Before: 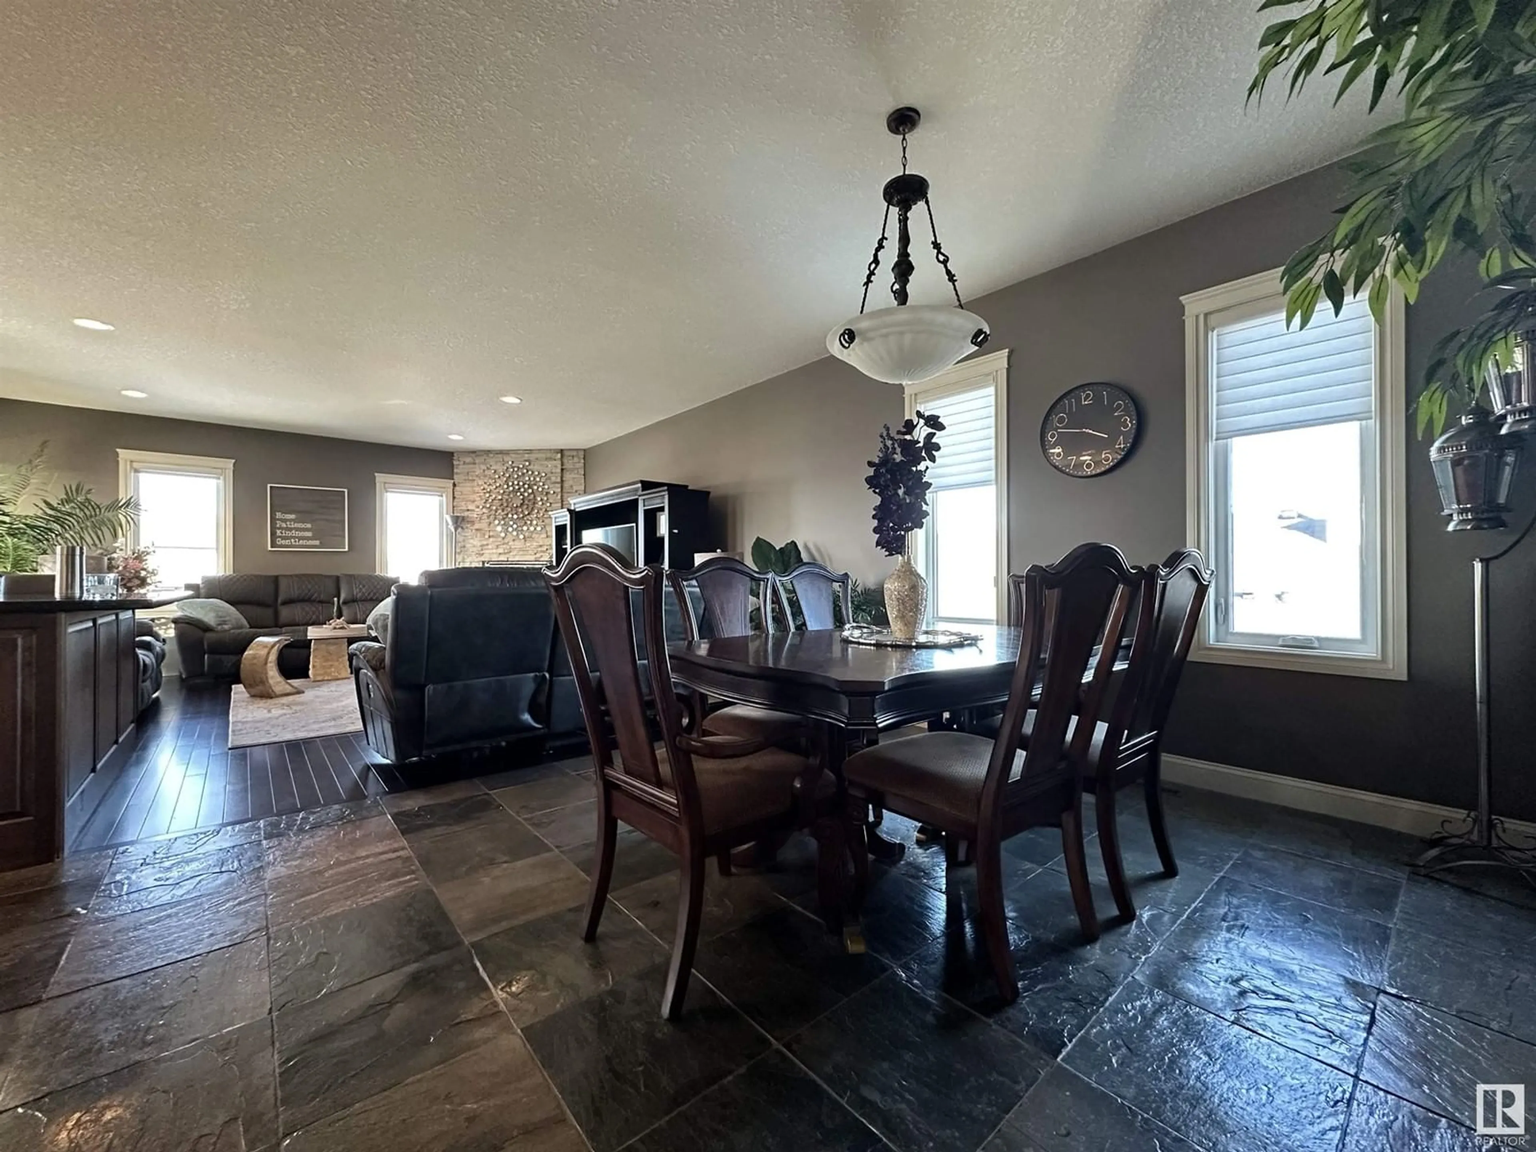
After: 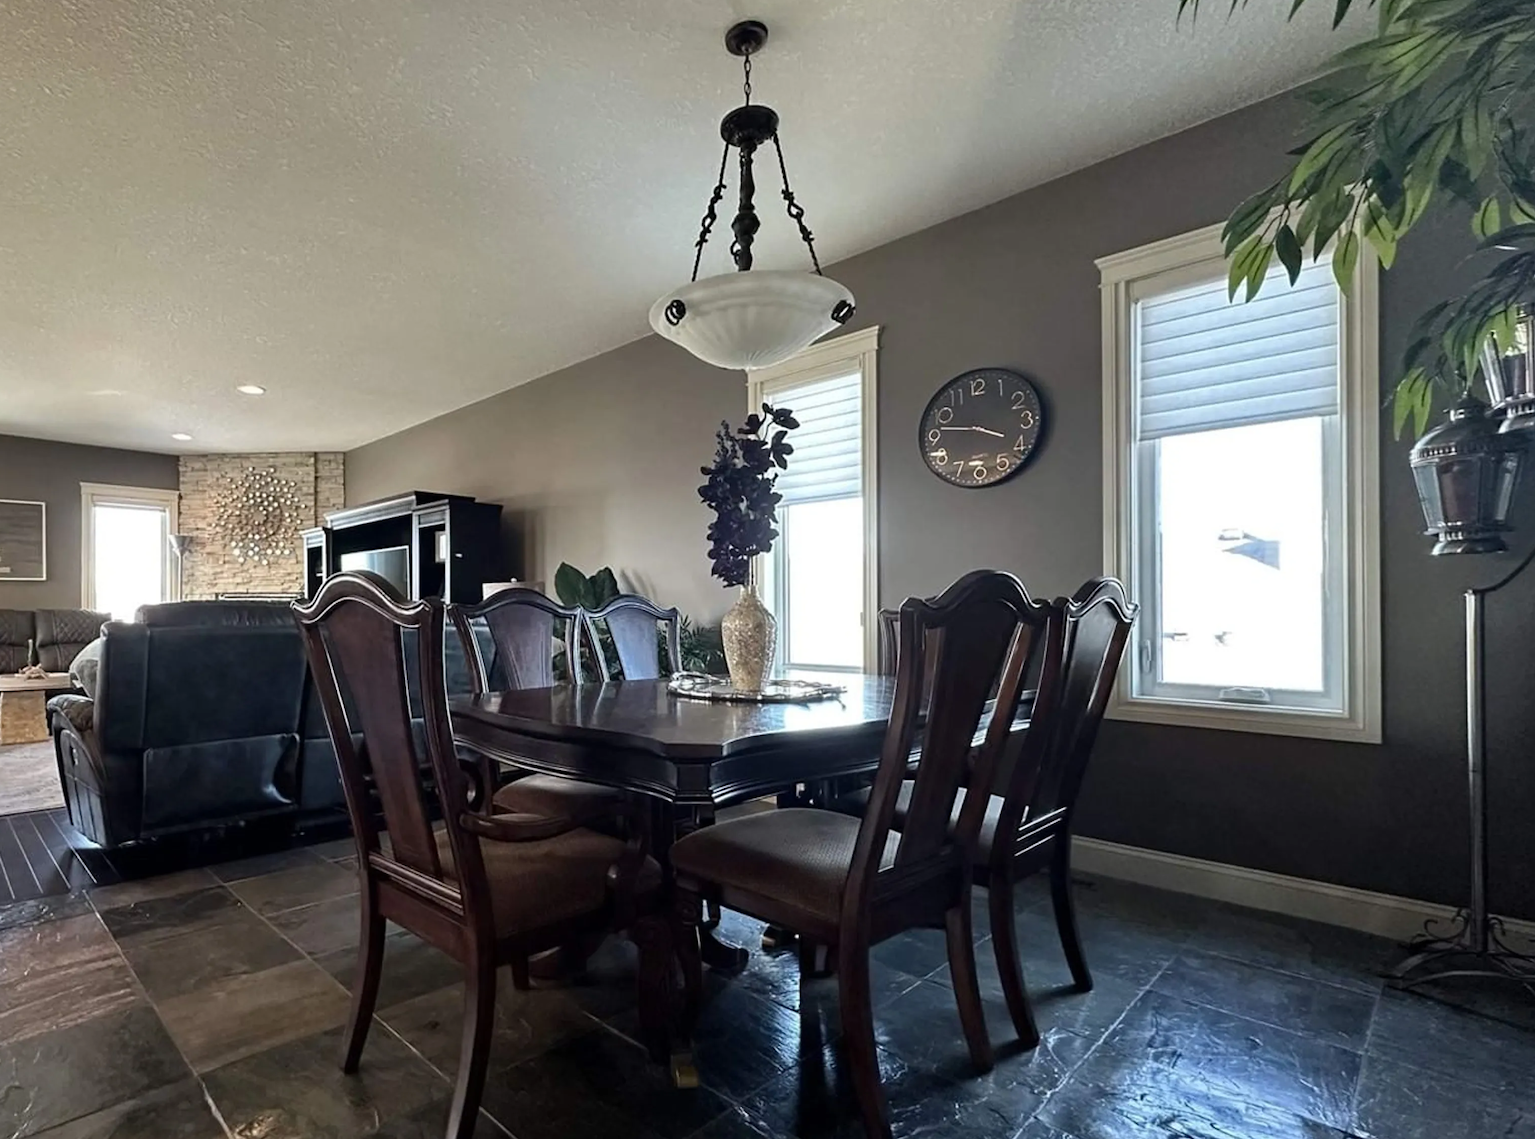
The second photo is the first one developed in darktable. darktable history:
crop and rotate: left 20.307%, top 7.907%, right 0.361%, bottom 13.613%
